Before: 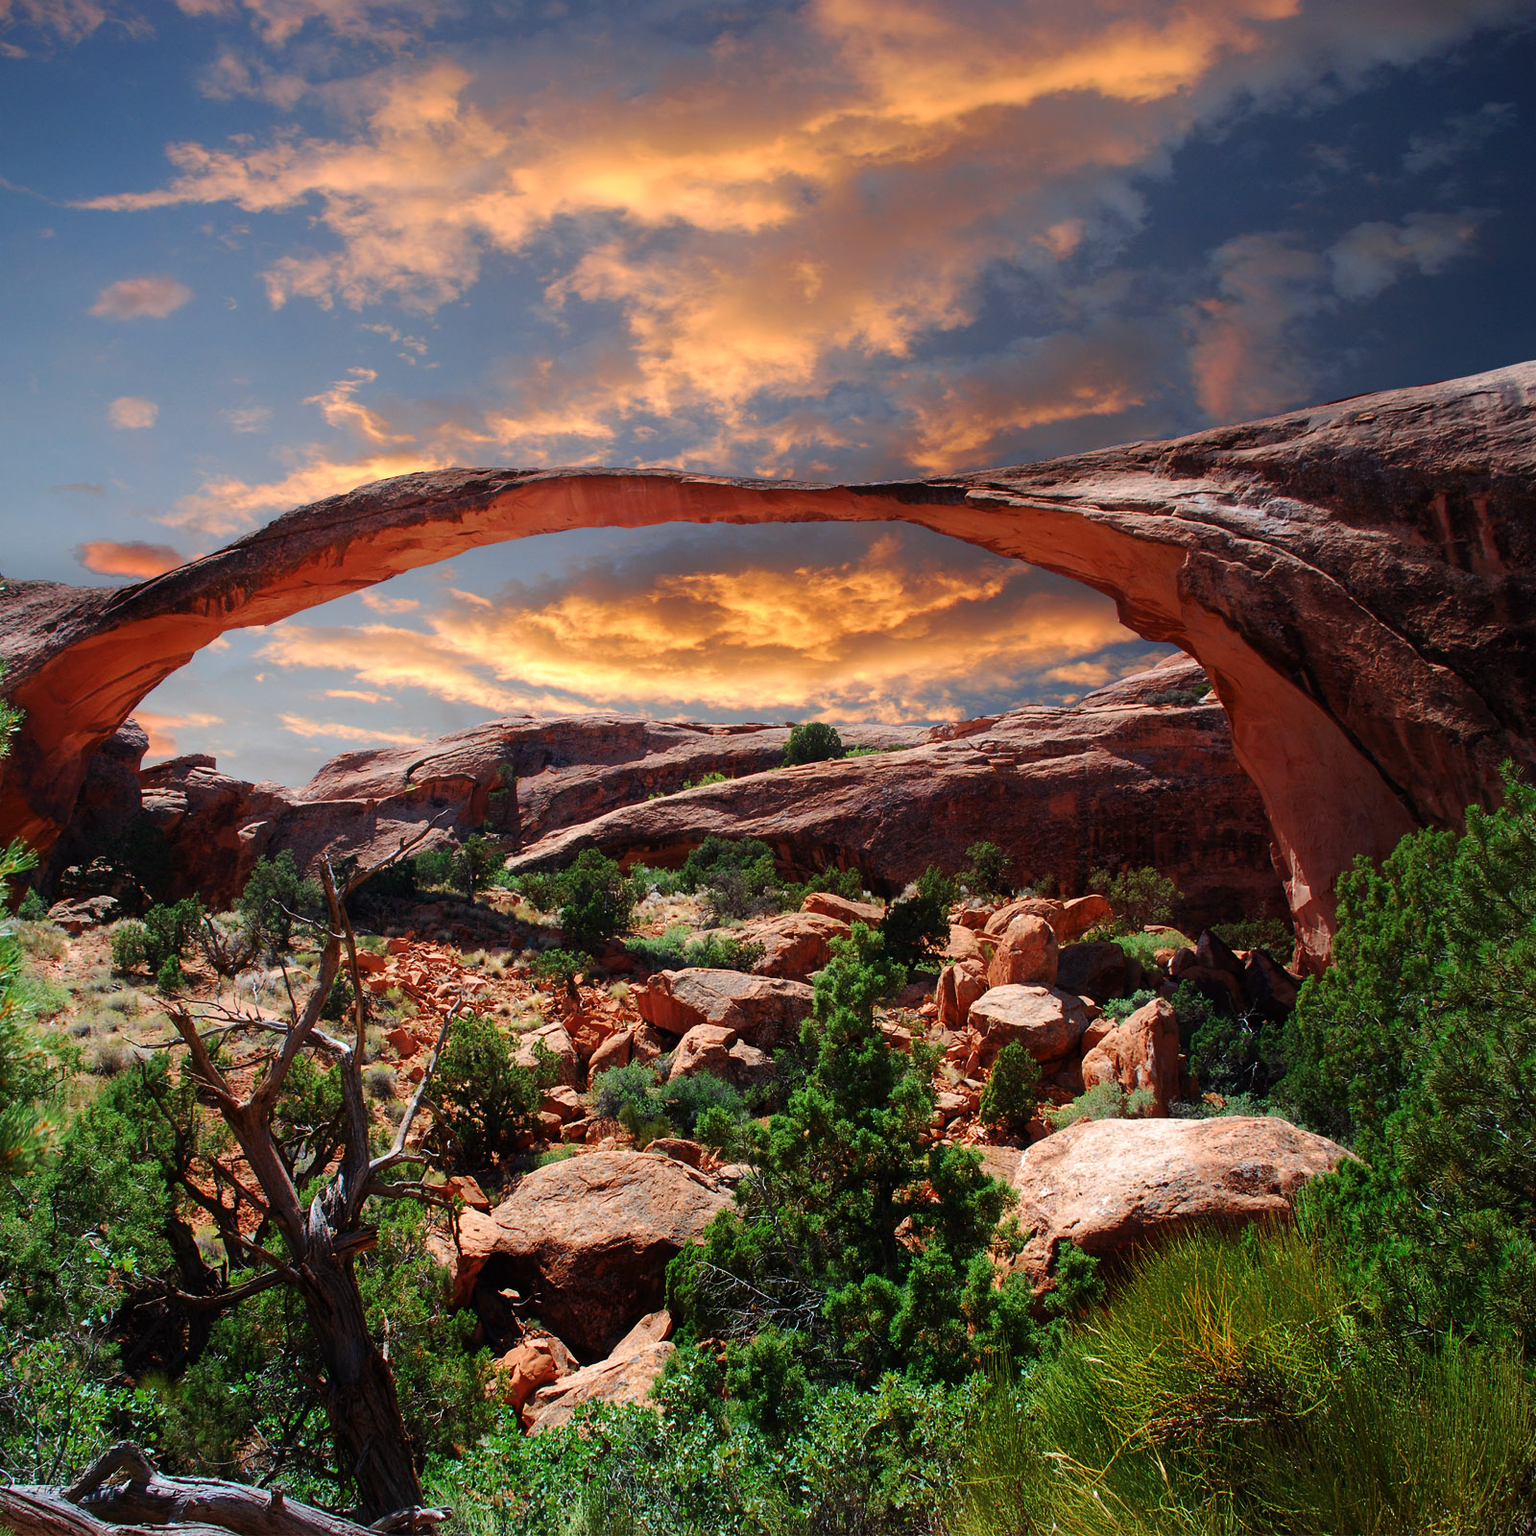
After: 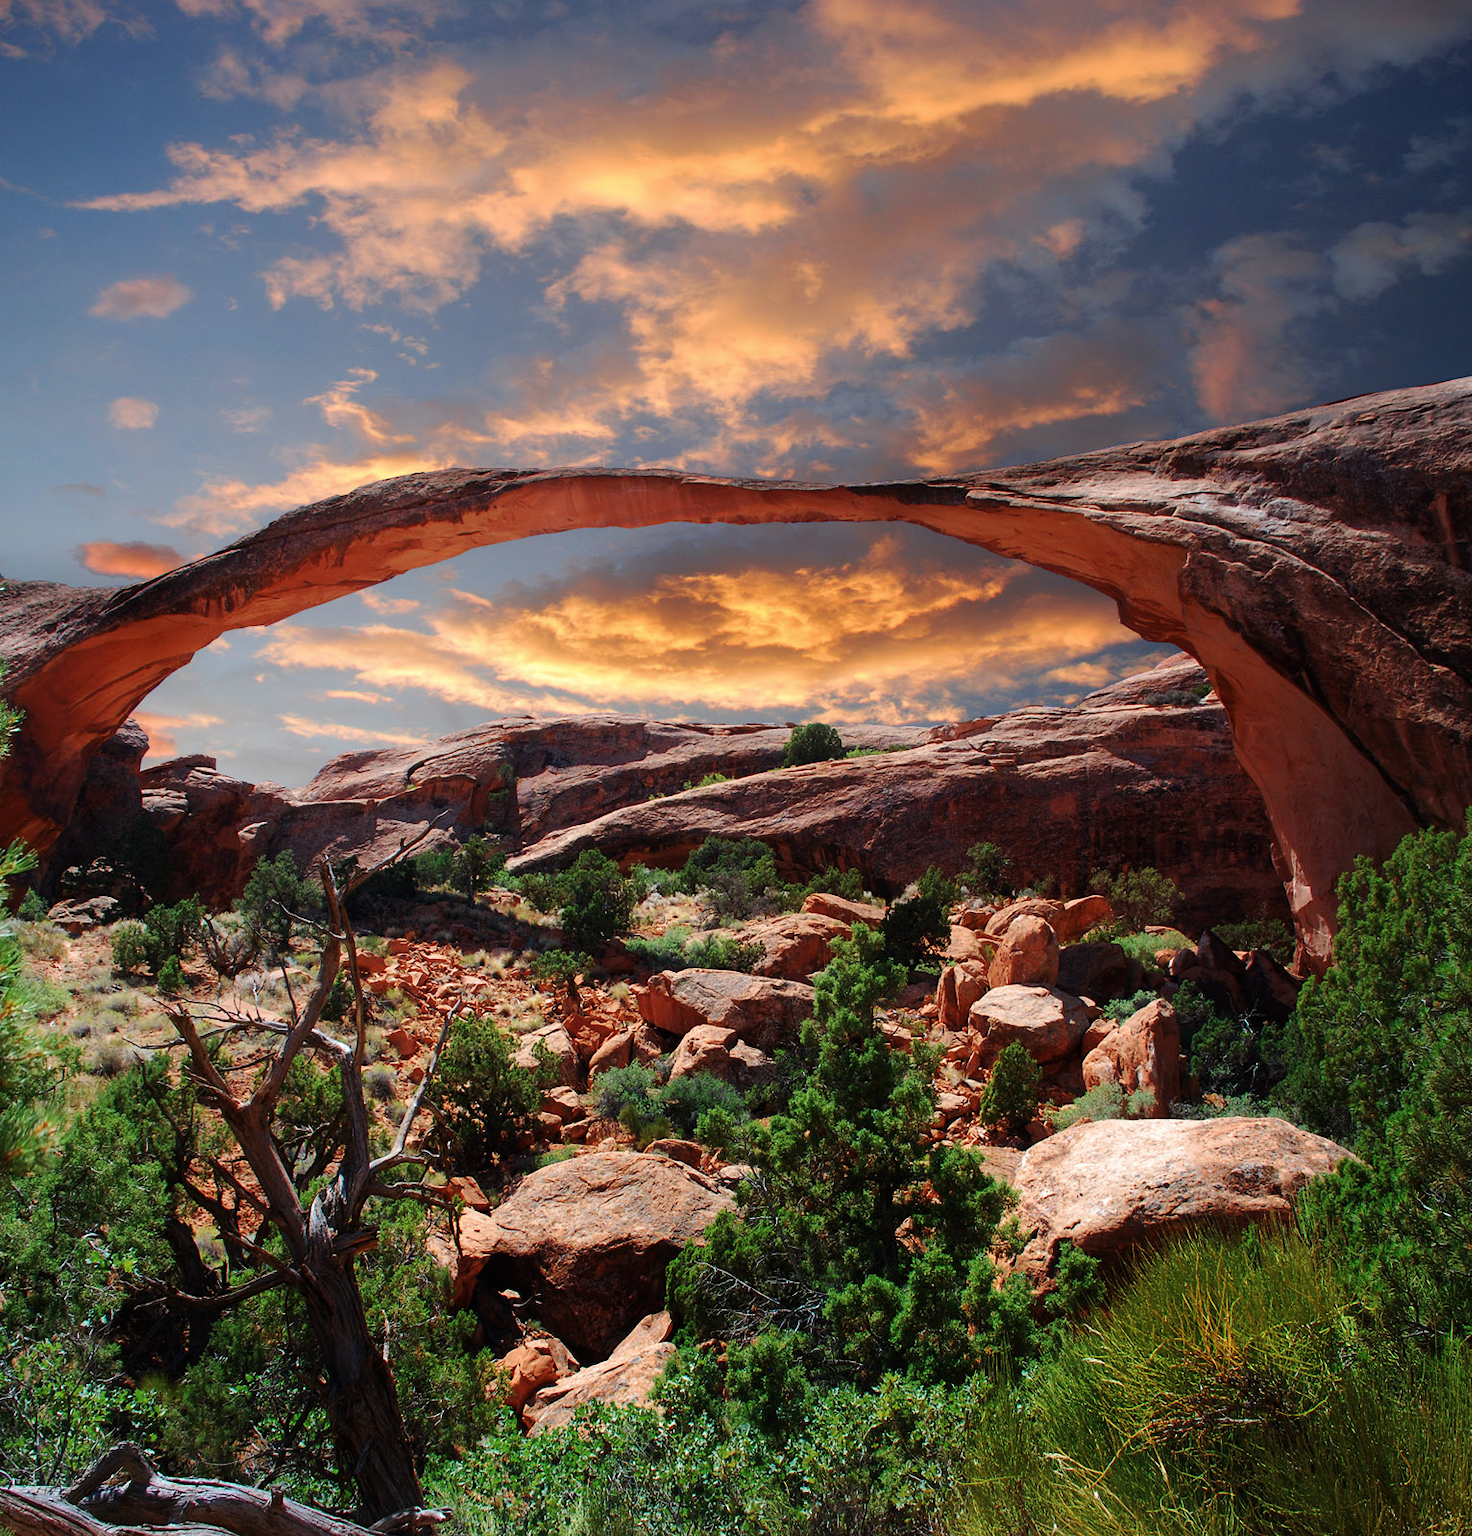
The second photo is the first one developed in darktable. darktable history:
crop: right 4.126%, bottom 0.031%
contrast brightness saturation: saturation -0.05
